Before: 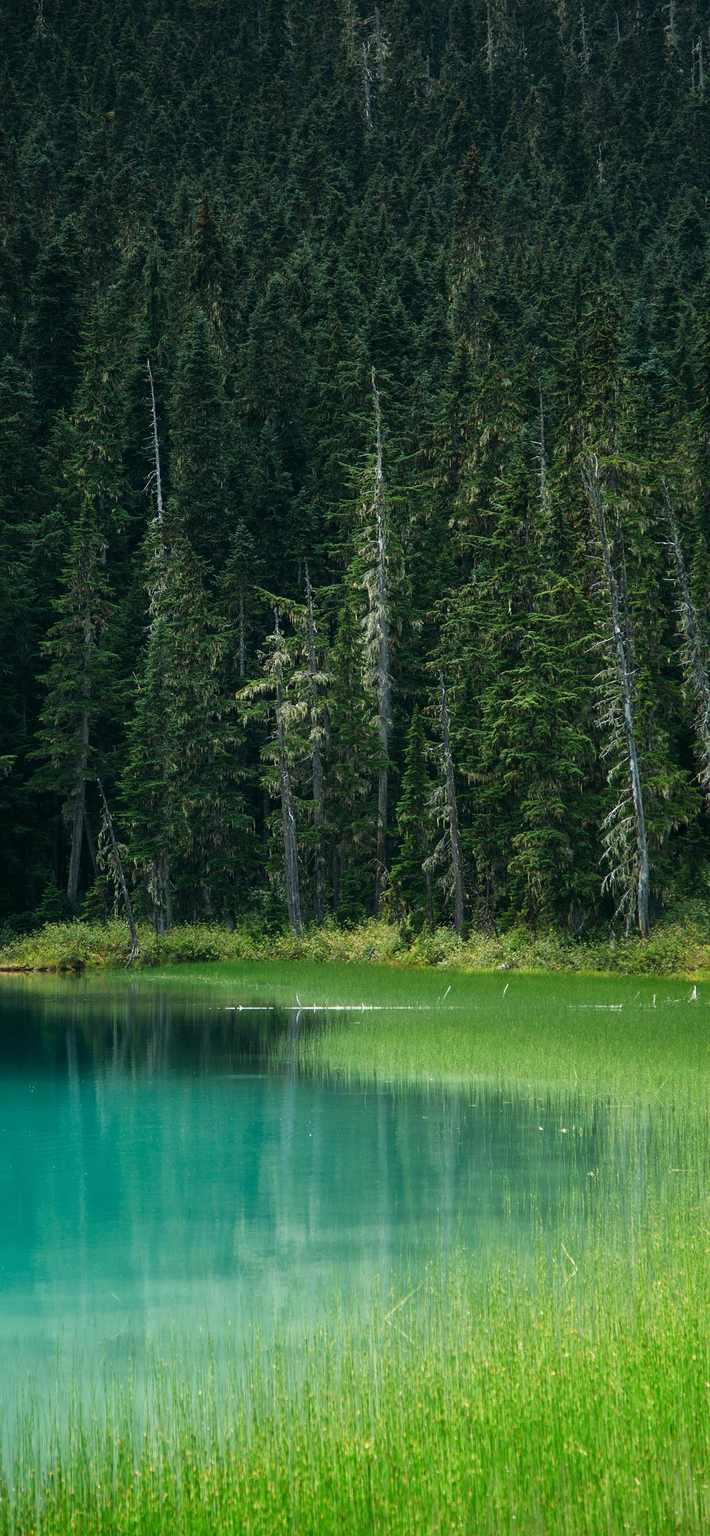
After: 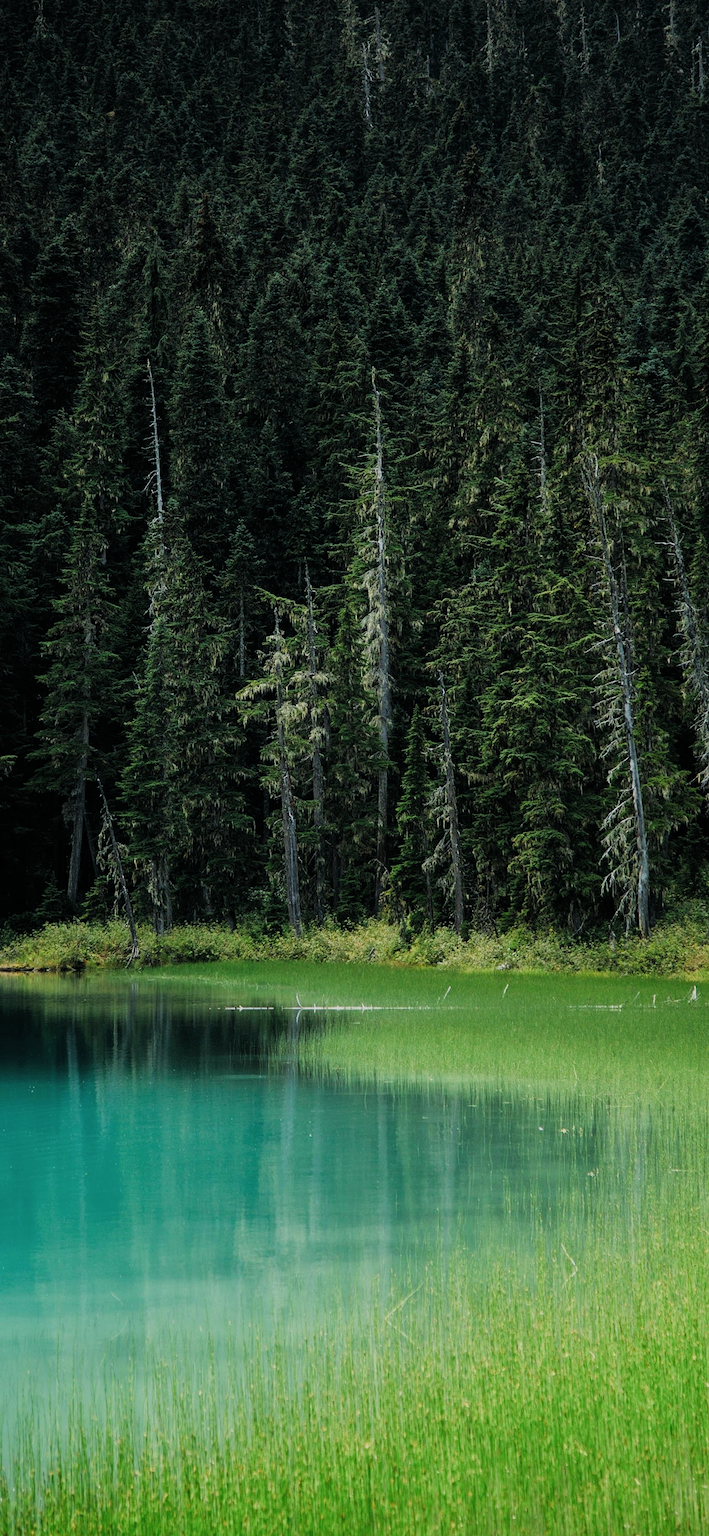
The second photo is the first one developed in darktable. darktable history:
filmic rgb: black relative exposure -7.65 EV, white relative exposure 4.56 EV, hardness 3.61, contrast 1.056, add noise in highlights 0.002, color science v3 (2019), use custom middle-gray values true, contrast in highlights soft
